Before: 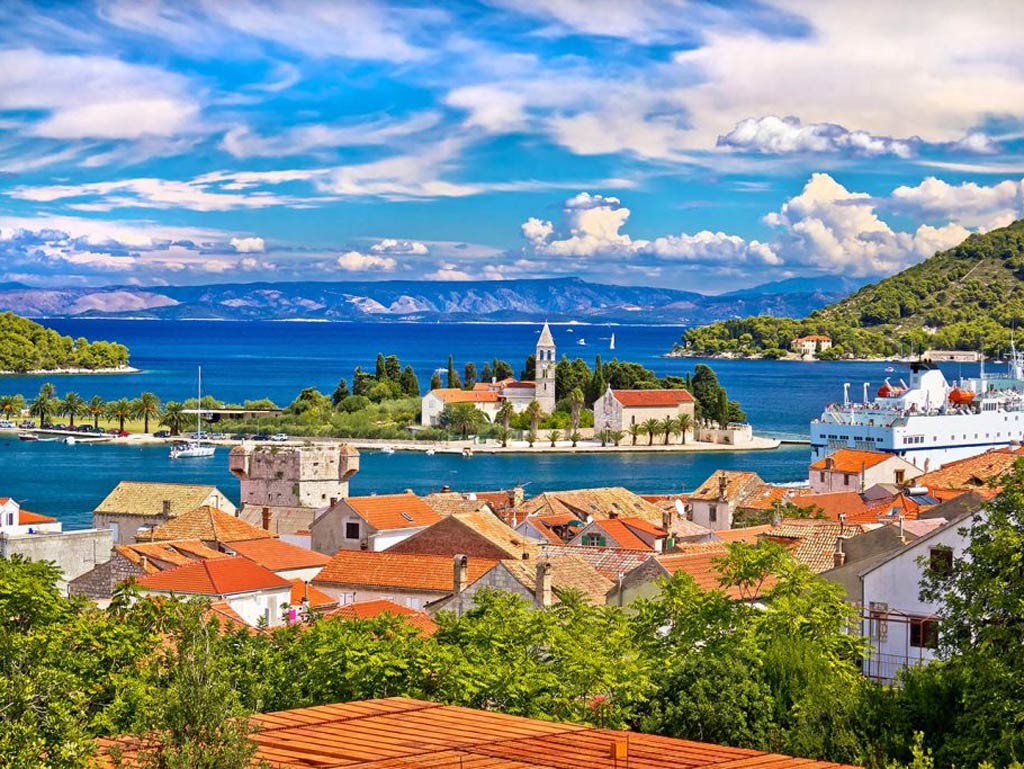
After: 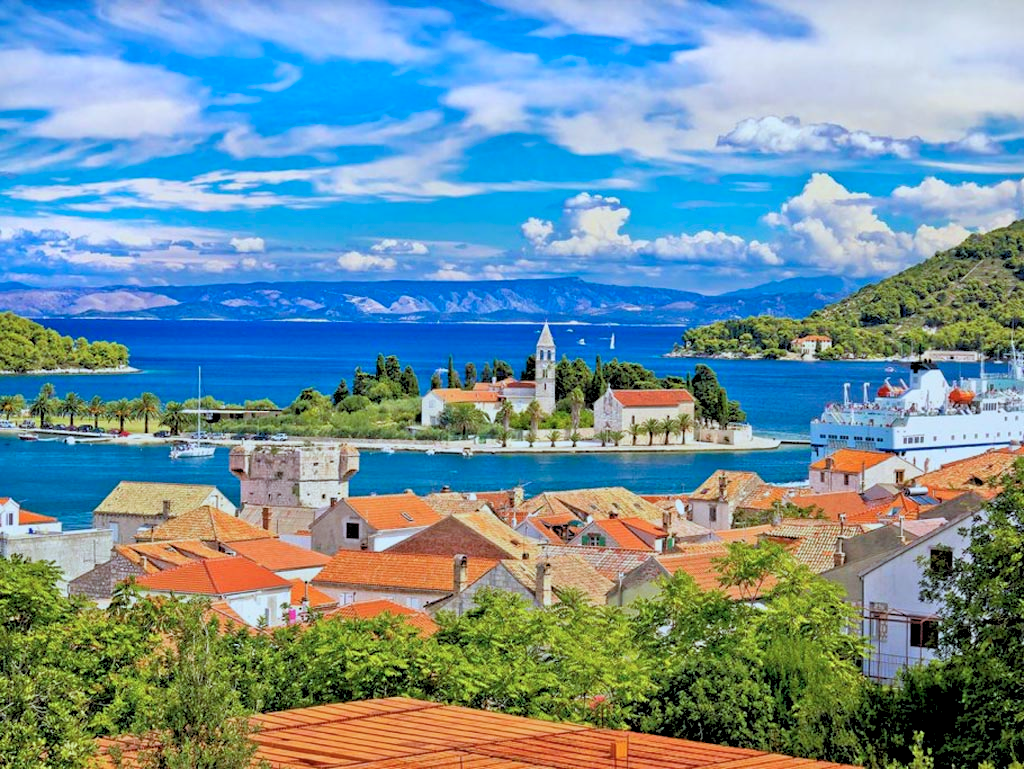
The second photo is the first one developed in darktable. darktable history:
color calibration: illuminant F (fluorescent), F source F9 (Cool White Deluxe 4150 K) – high CRI, x 0.374, y 0.373, temperature 4158.34 K
rgb levels: preserve colors sum RGB, levels [[0.038, 0.433, 0.934], [0, 0.5, 1], [0, 0.5, 1]]
